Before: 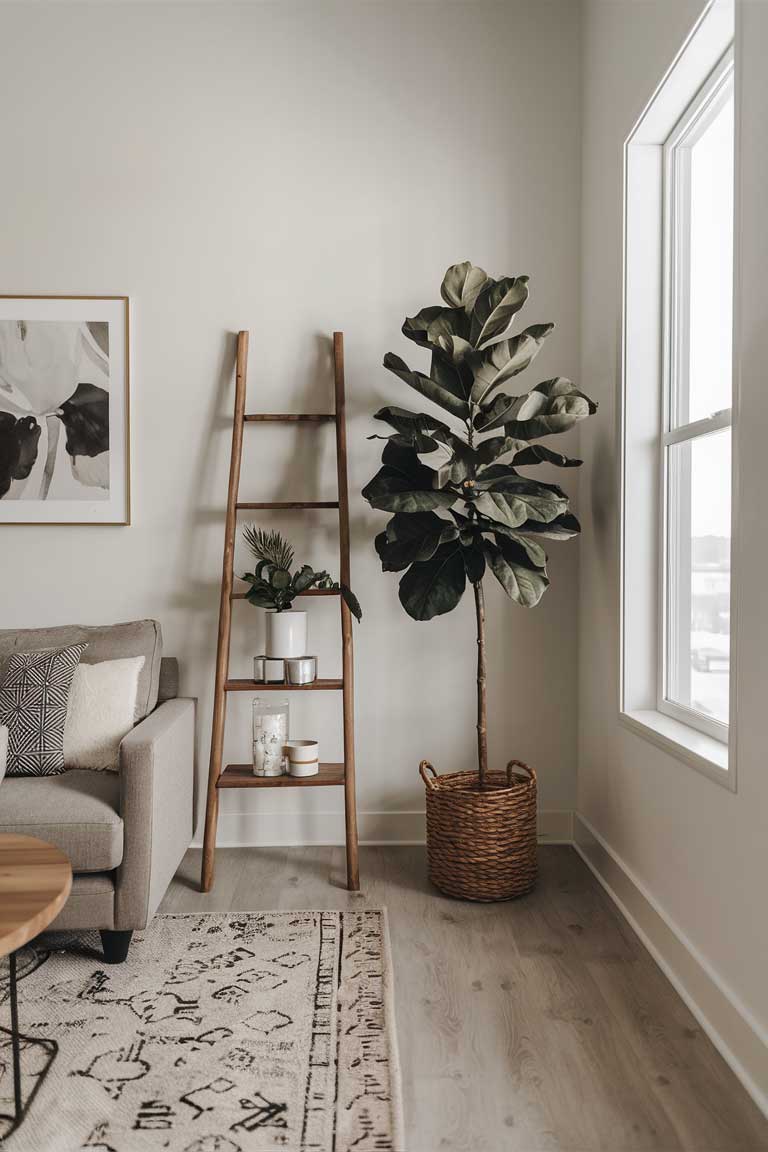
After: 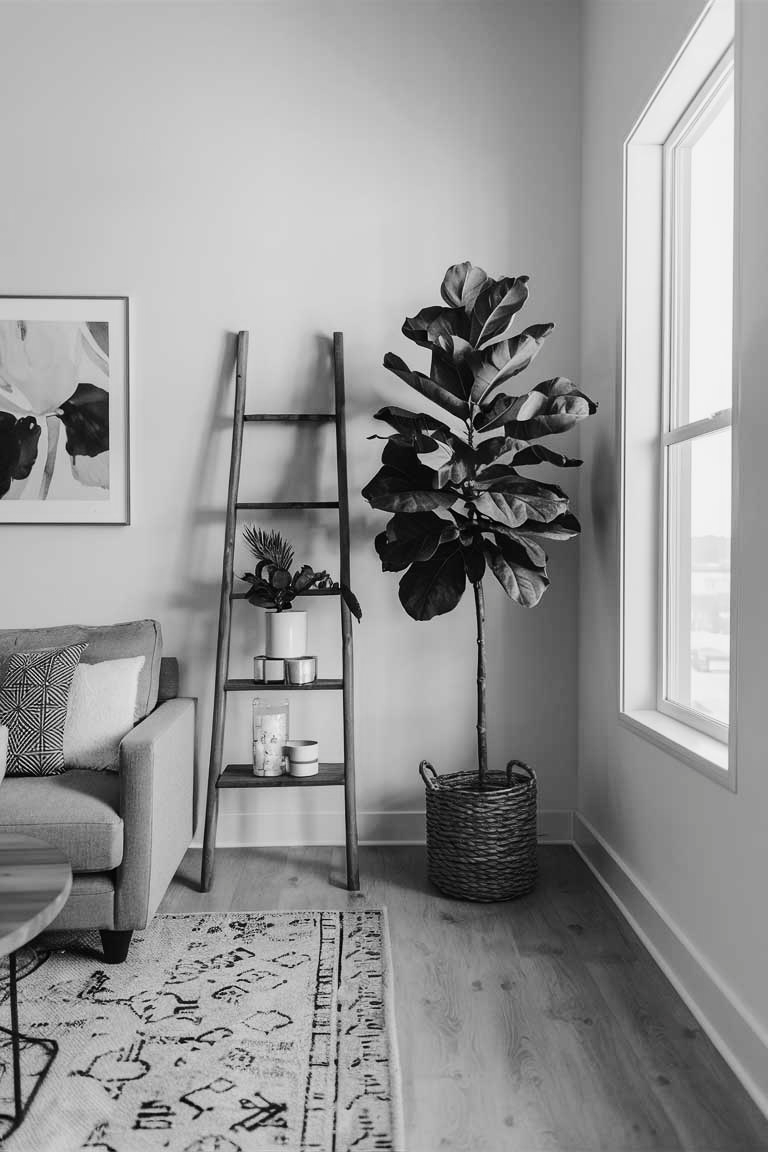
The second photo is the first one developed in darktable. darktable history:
tone curve: curves: ch0 [(0, 0) (0.087, 0.054) (0.281, 0.245) (0.506, 0.526) (0.8, 0.824) (0.994, 0.955)]; ch1 [(0, 0) (0.27, 0.195) (0.406, 0.435) (0.452, 0.474) (0.495, 0.5) (0.514, 0.508) (0.537, 0.556) (0.654, 0.689) (1, 1)]; ch2 [(0, 0) (0.269, 0.299) (0.459, 0.441) (0.498, 0.499) (0.523, 0.52) (0.551, 0.549) (0.633, 0.625) (0.659, 0.681) (0.718, 0.764) (1, 1)], preserve colors none
color calibration: output gray [0.21, 0.42, 0.37, 0], illuminant Planckian (black body), x 0.378, y 0.374, temperature 4072.85 K
